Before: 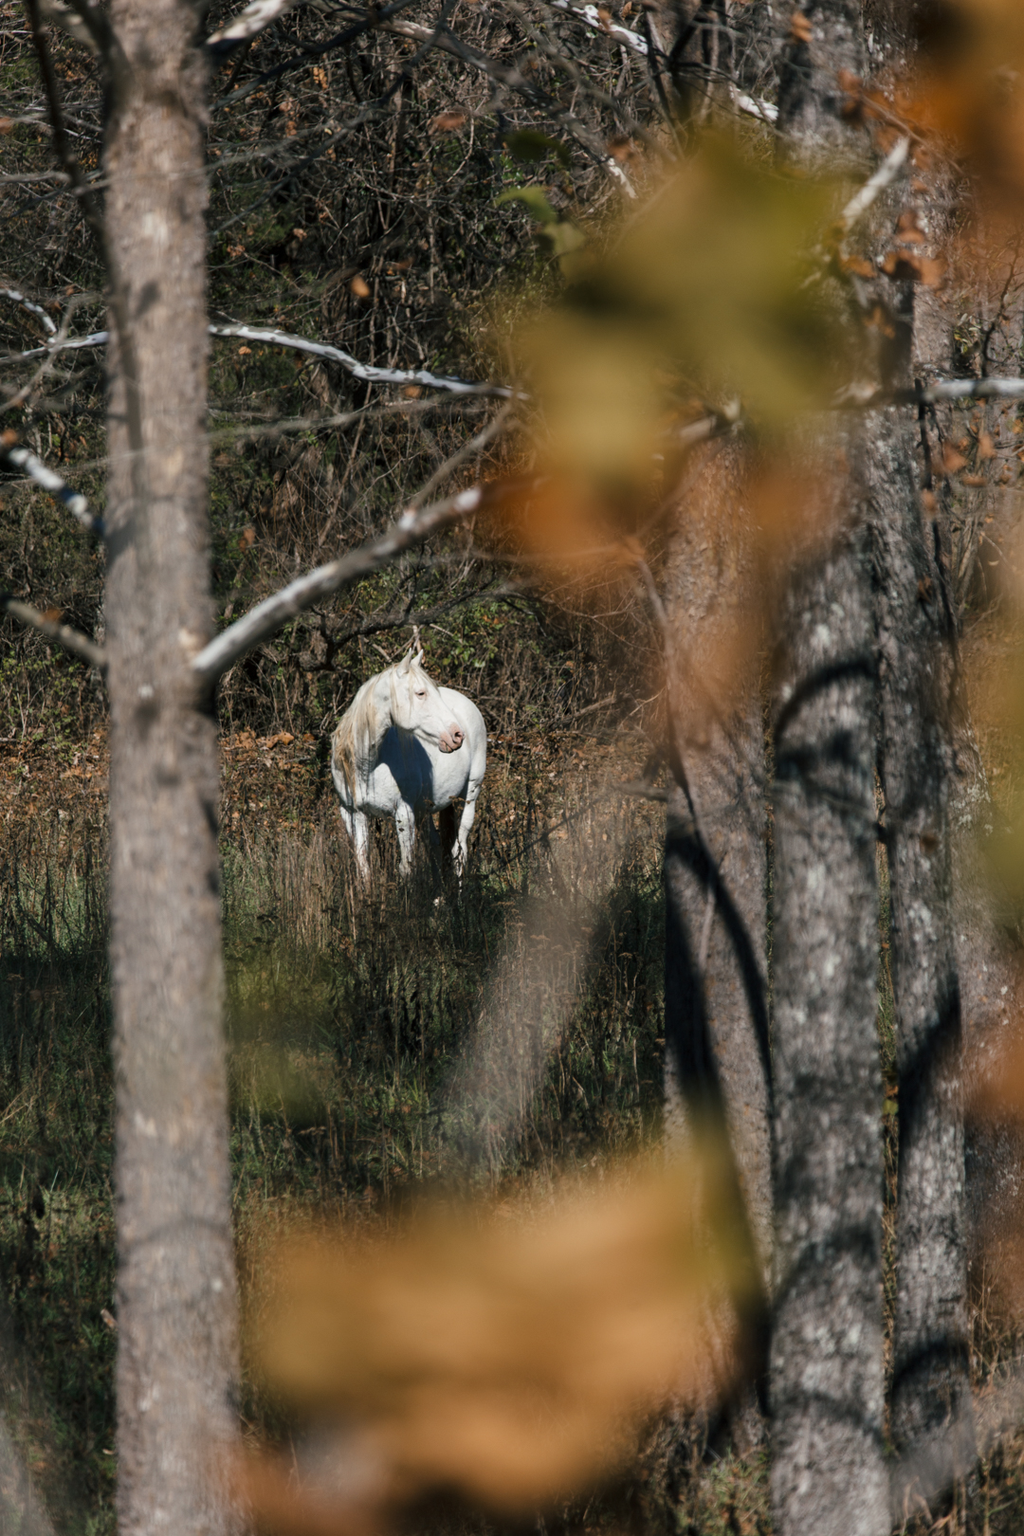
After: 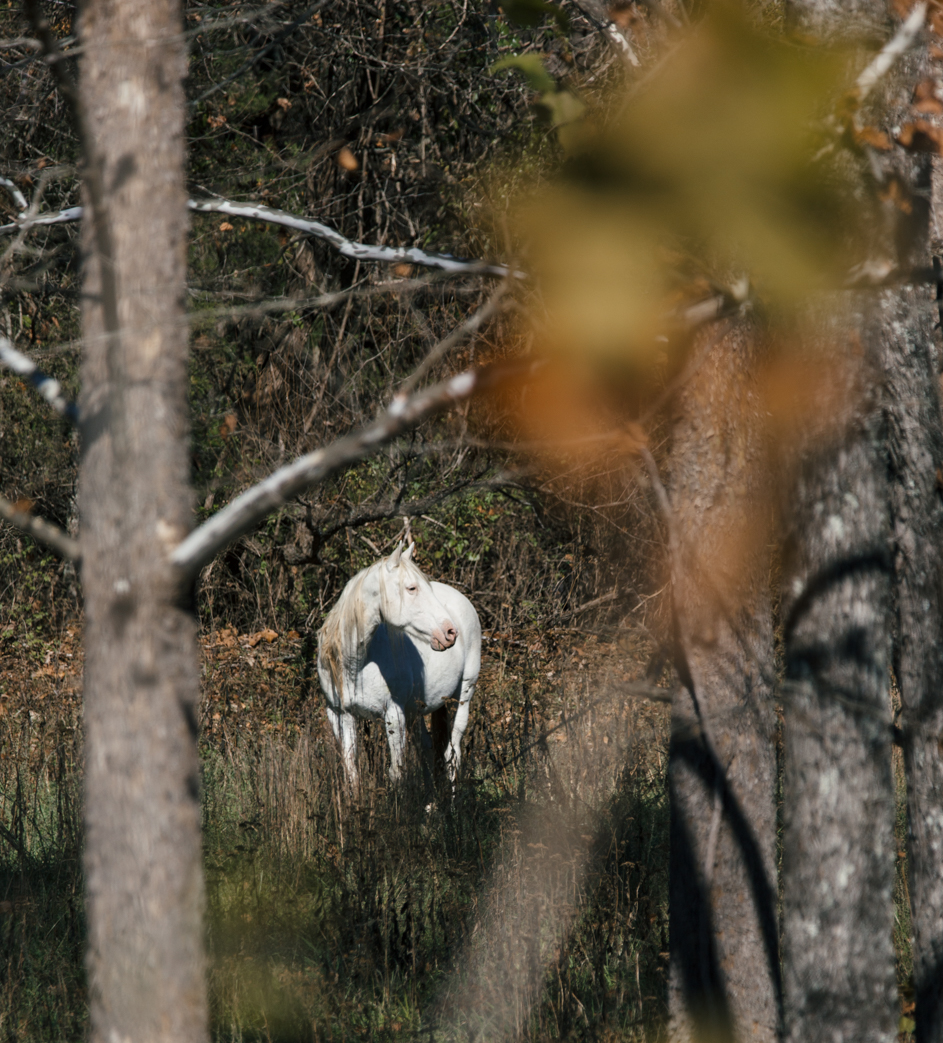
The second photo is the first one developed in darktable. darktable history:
crop: left 3.036%, top 8.855%, right 9.63%, bottom 26.748%
